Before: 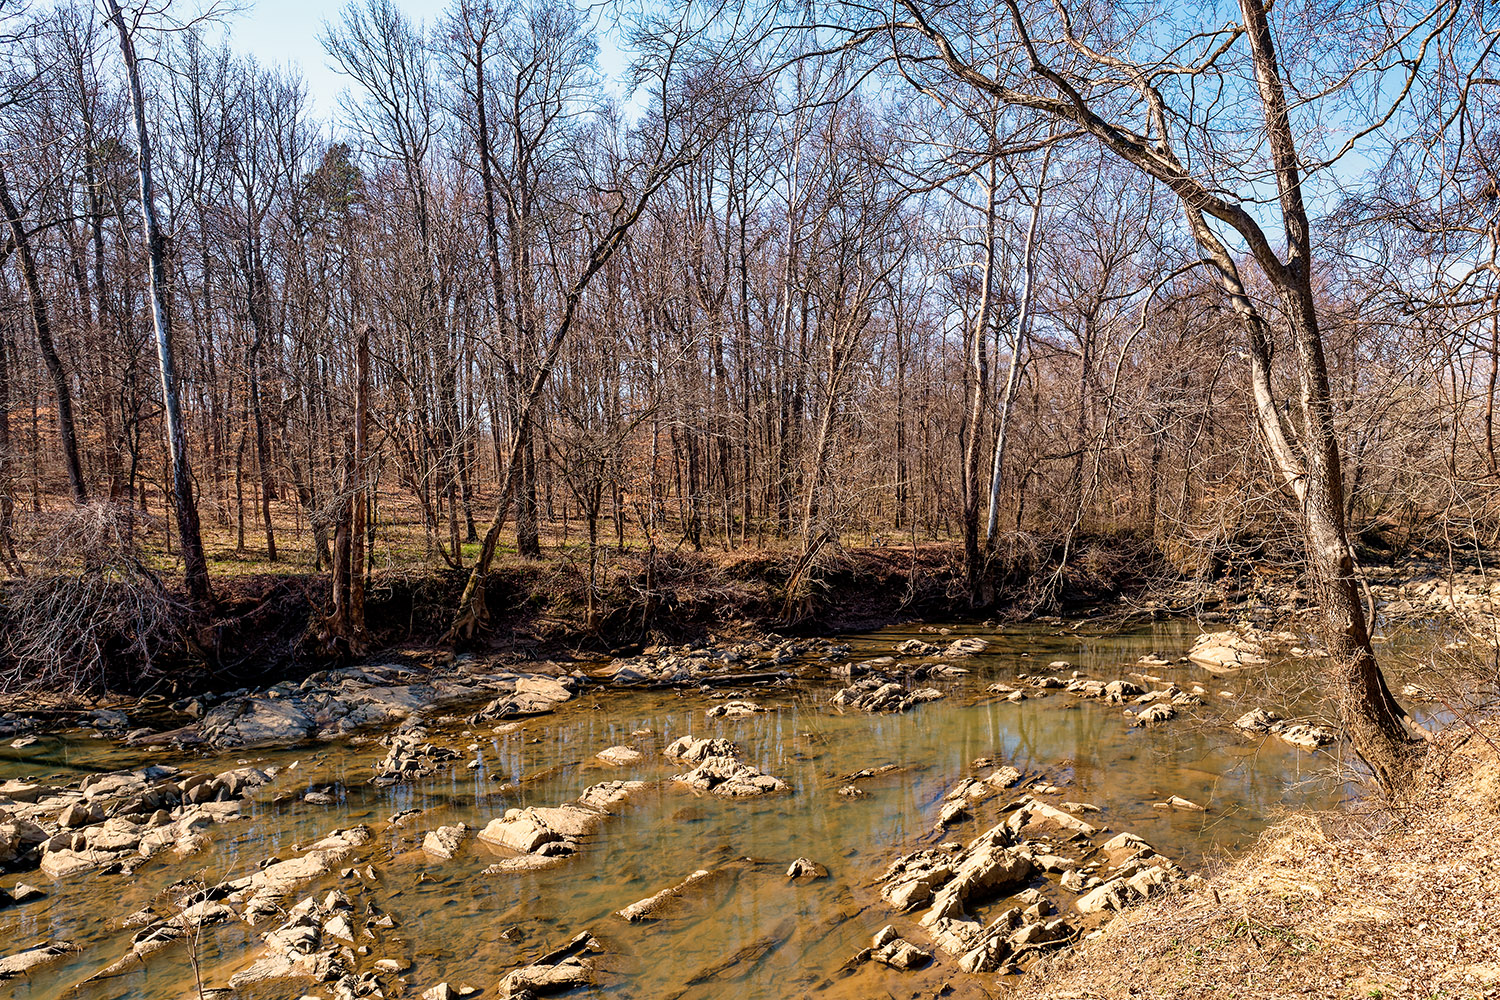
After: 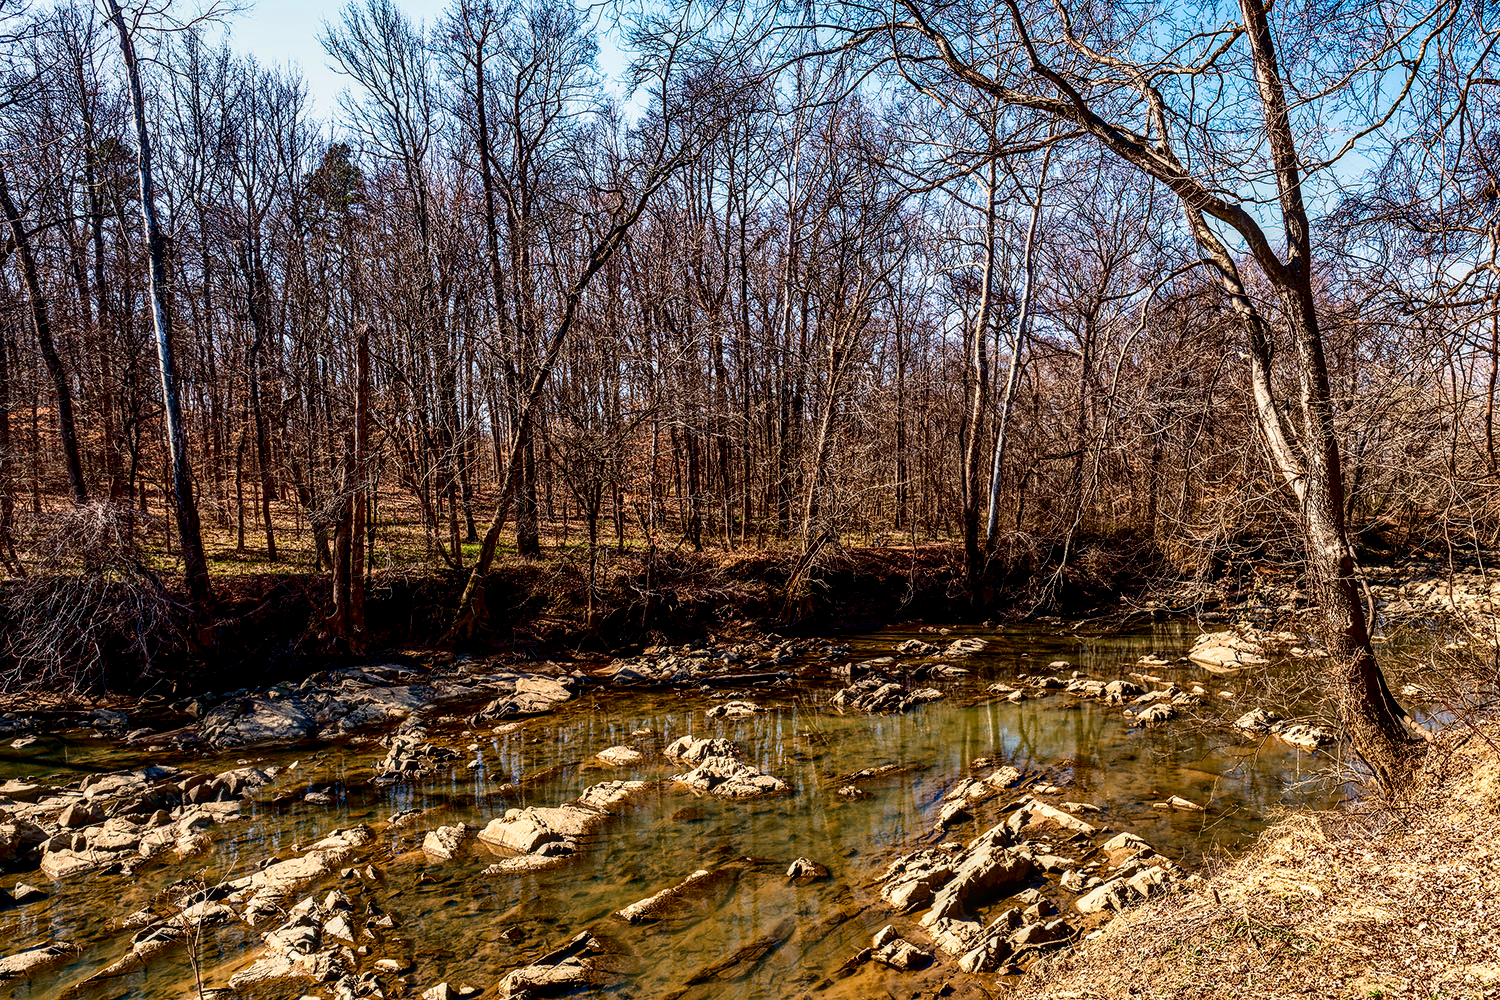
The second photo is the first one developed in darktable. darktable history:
local contrast: highlights 35%, detail 134%
contrast brightness saturation: contrast 0.238, brightness -0.227, saturation 0.135
